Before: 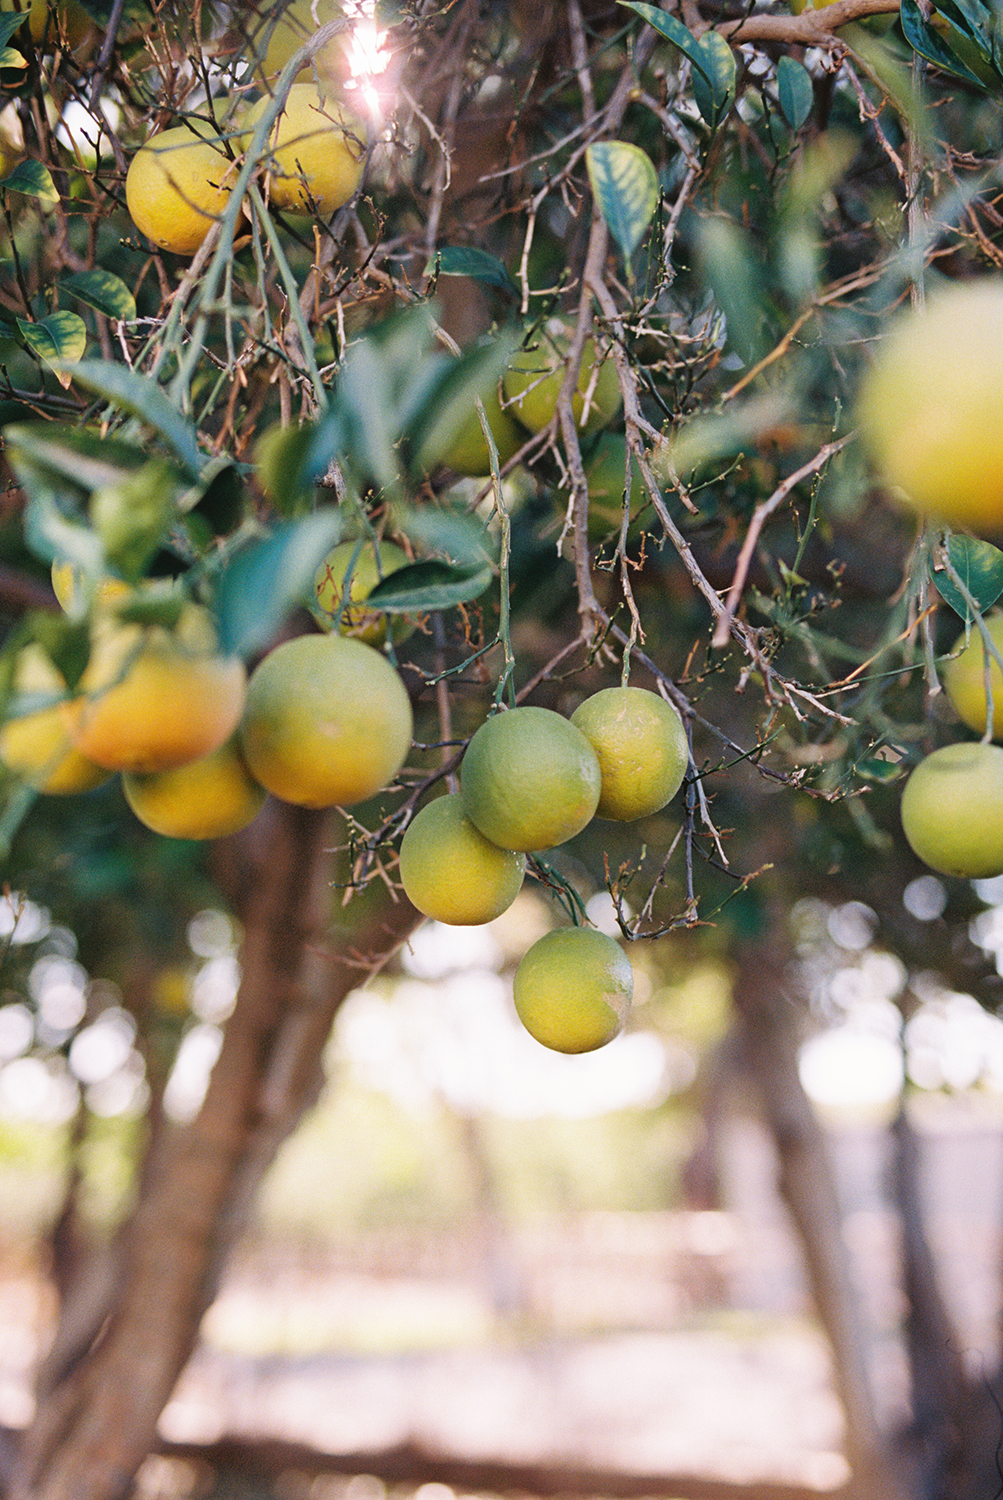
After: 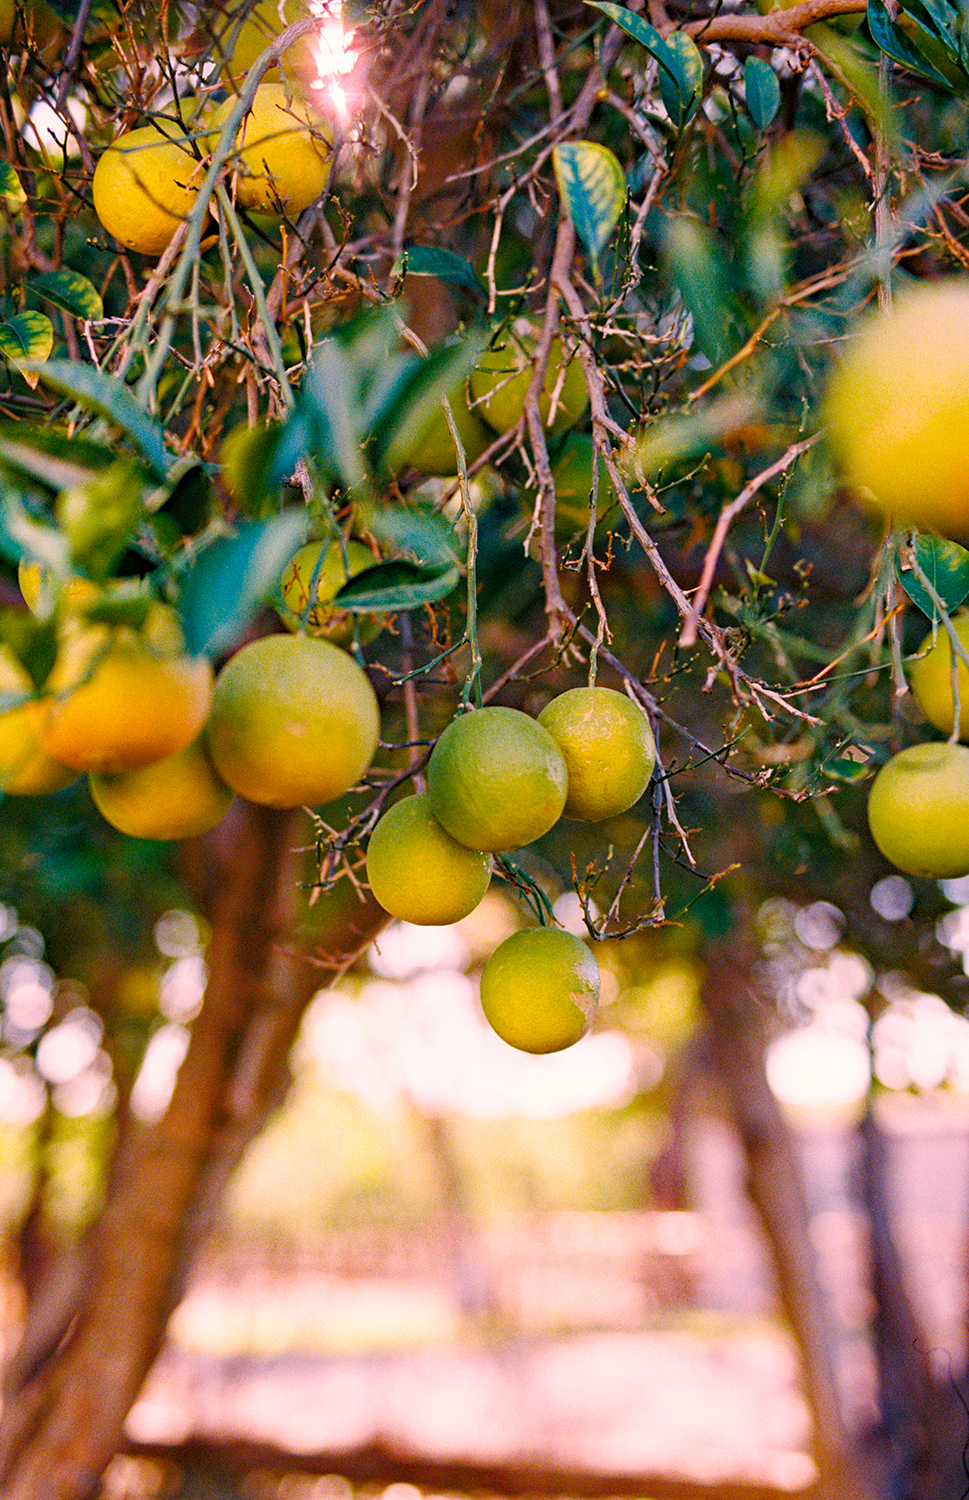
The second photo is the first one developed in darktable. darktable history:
crop and rotate: left 3.328%
local contrast: highlights 101%, shadows 97%, detail 120%, midtone range 0.2
color balance rgb: shadows lift › hue 86.19°, perceptual saturation grading › global saturation 39.394%, perceptual saturation grading › highlights -25.411%, perceptual saturation grading › mid-tones 35.736%, perceptual saturation grading › shadows 35.609%, global vibrance 20%
color correction: highlights a* 12.48, highlights b* 5.63
haze removal: strength 0.391, distance 0.217, compatibility mode true, adaptive false
